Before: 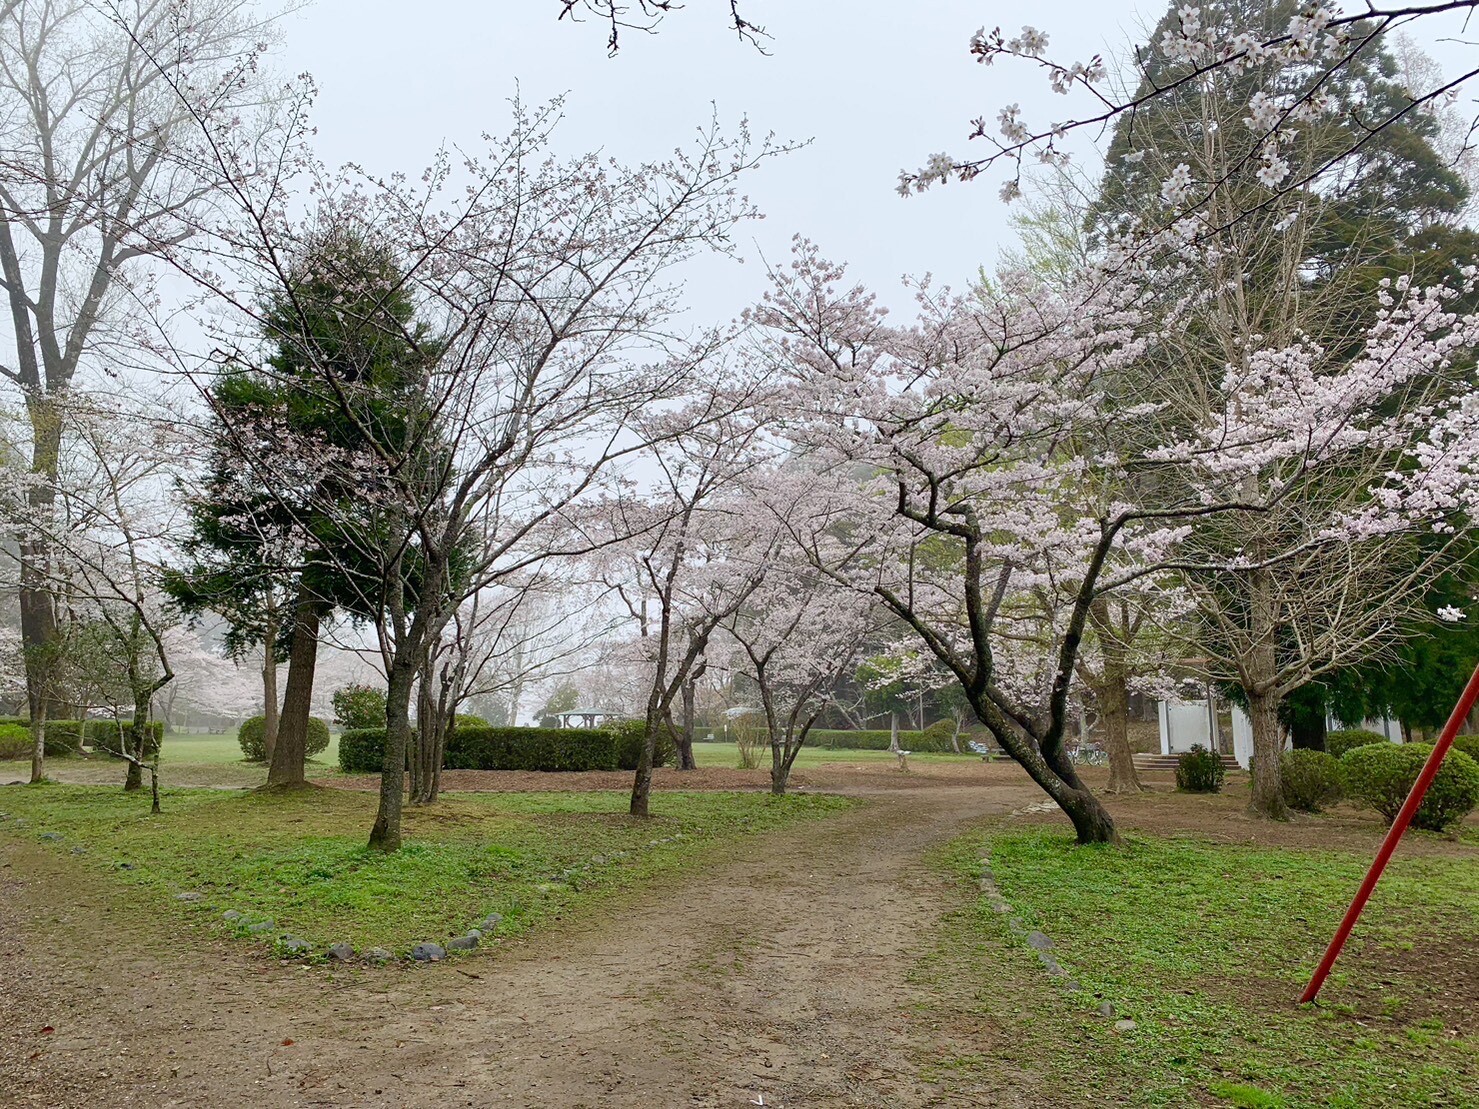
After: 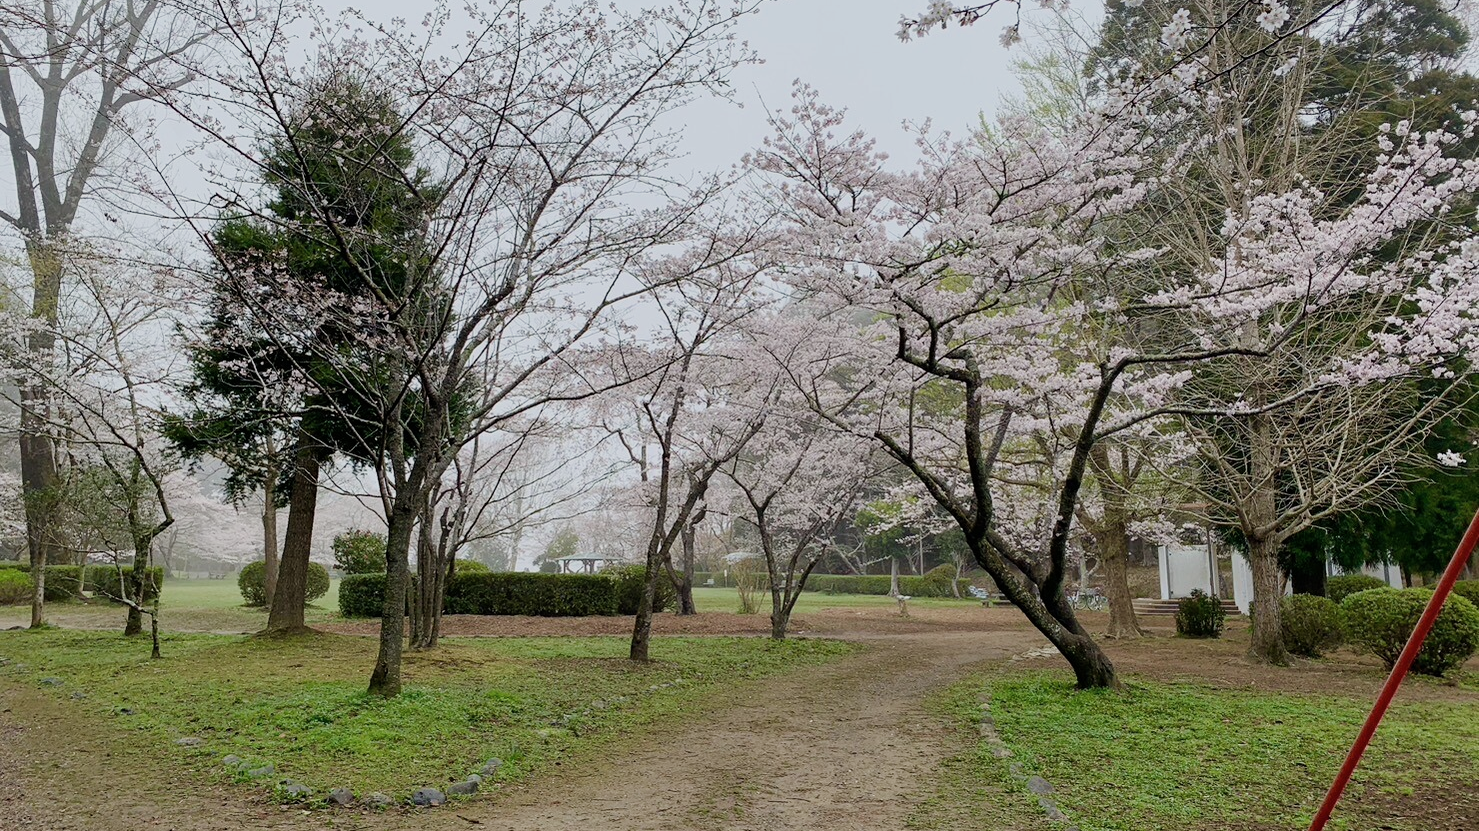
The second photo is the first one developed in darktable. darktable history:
crop: top 13.986%, bottom 11.079%
contrast brightness saturation: saturation -0.062
filmic rgb: black relative exposure -7.98 EV, white relative exposure 3.83 EV, hardness 4.29, contrast in shadows safe
